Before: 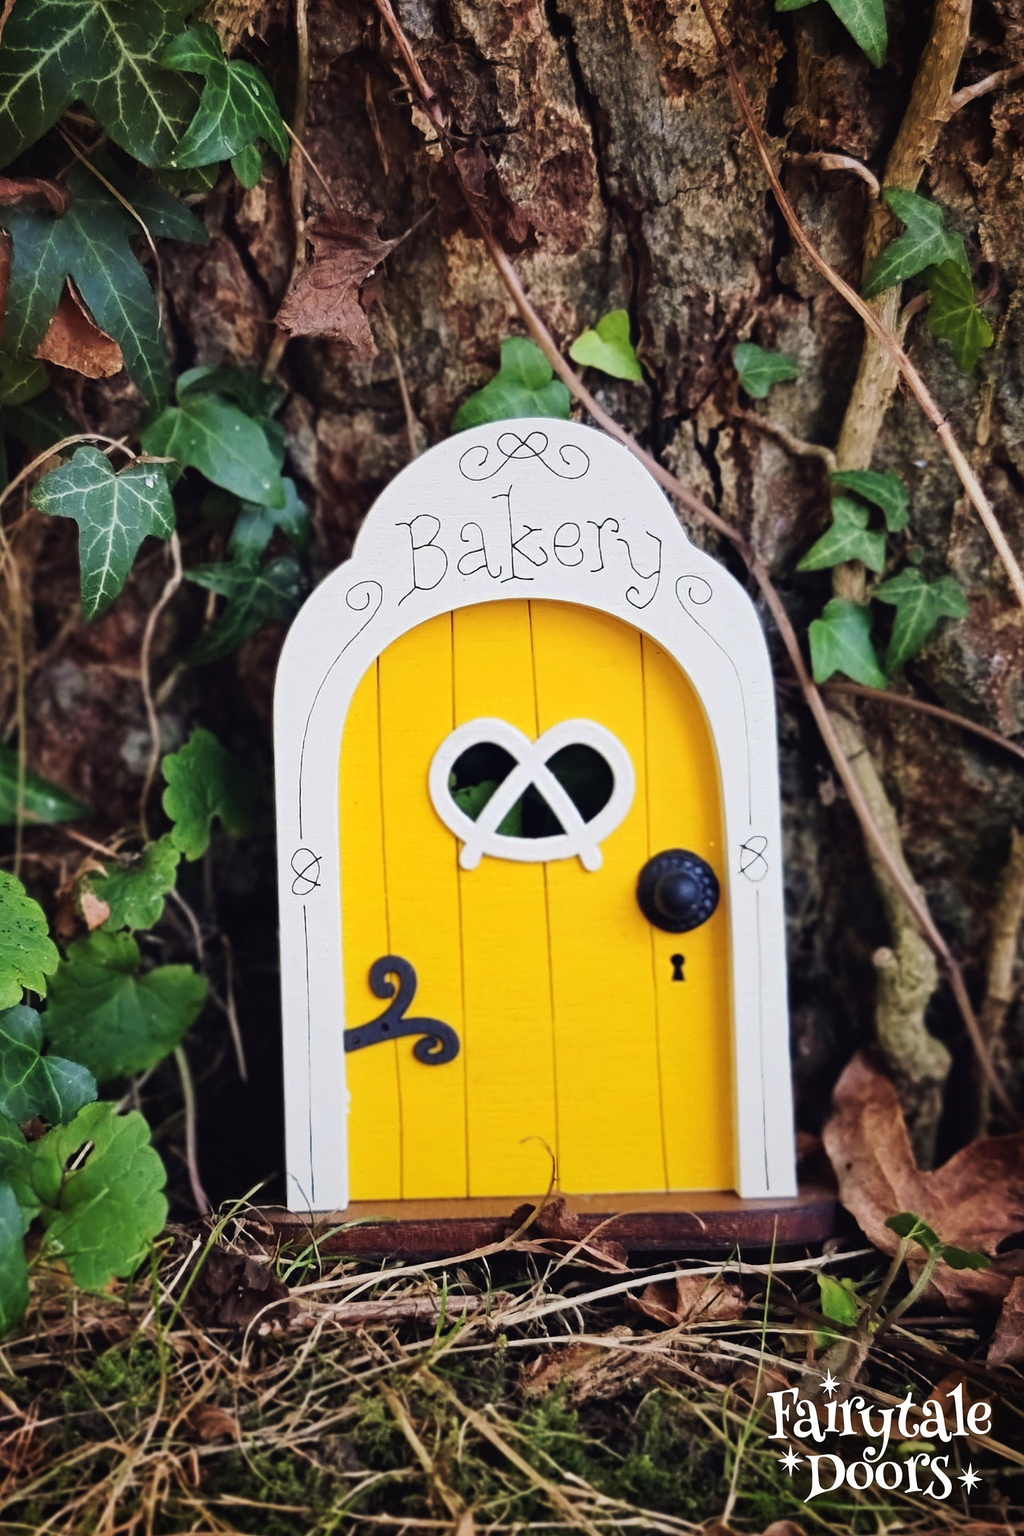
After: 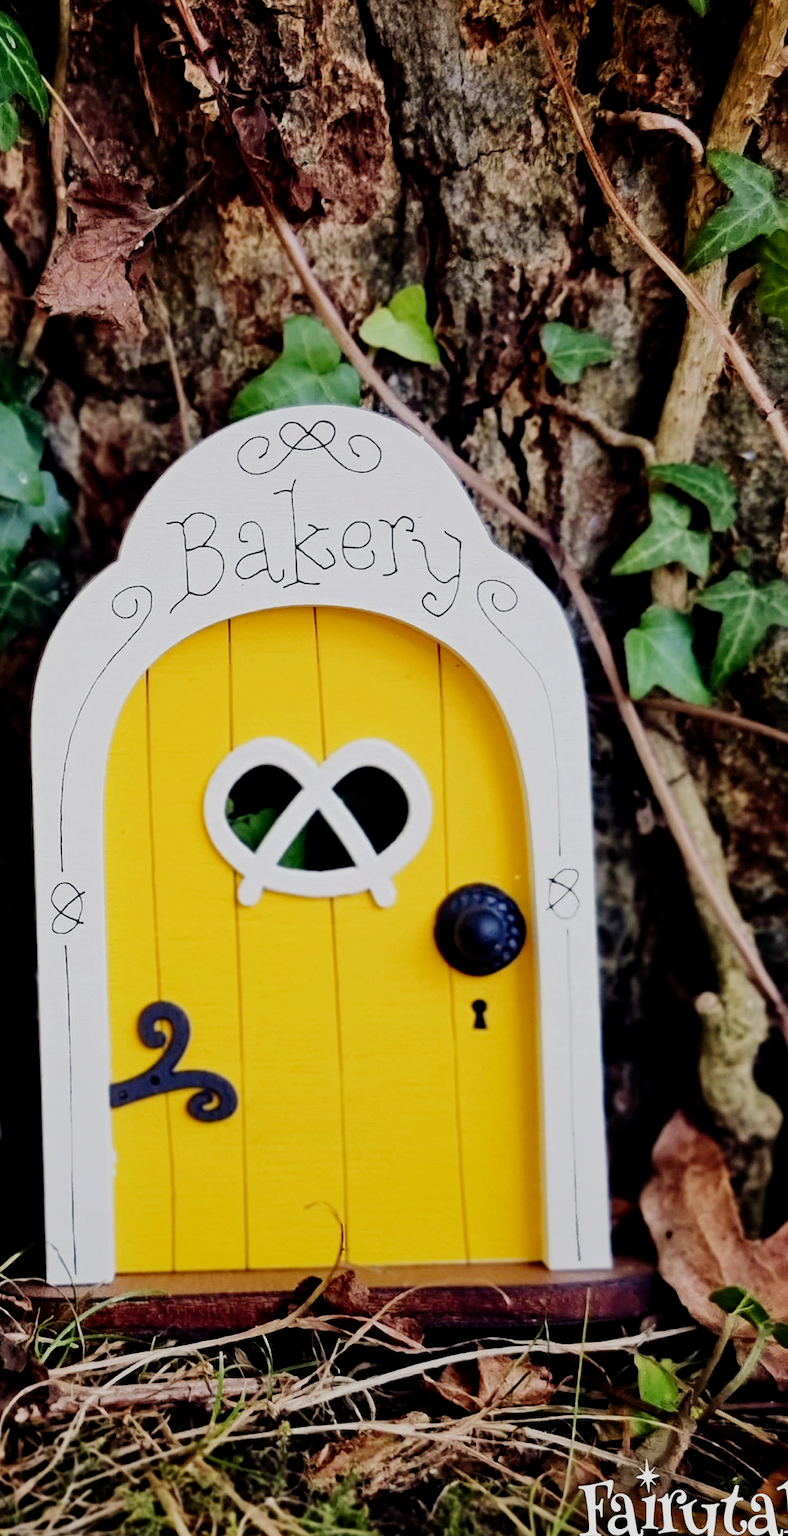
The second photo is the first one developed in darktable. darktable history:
shadows and highlights: shadows 31, highlights -0.109, soften with gaussian
crop and rotate: left 23.996%, top 3.421%, right 6.497%, bottom 6.348%
filmic rgb: black relative exposure -7.58 EV, white relative exposure 4.62 EV, threshold 6 EV, target black luminance 0%, hardness 3.5, latitude 50.31%, contrast 1.031, highlights saturation mix 9.58%, shadows ↔ highlights balance -0.17%, add noise in highlights 0.001, preserve chrominance no, color science v3 (2019), use custom middle-gray values true, contrast in highlights soft, enable highlight reconstruction true
